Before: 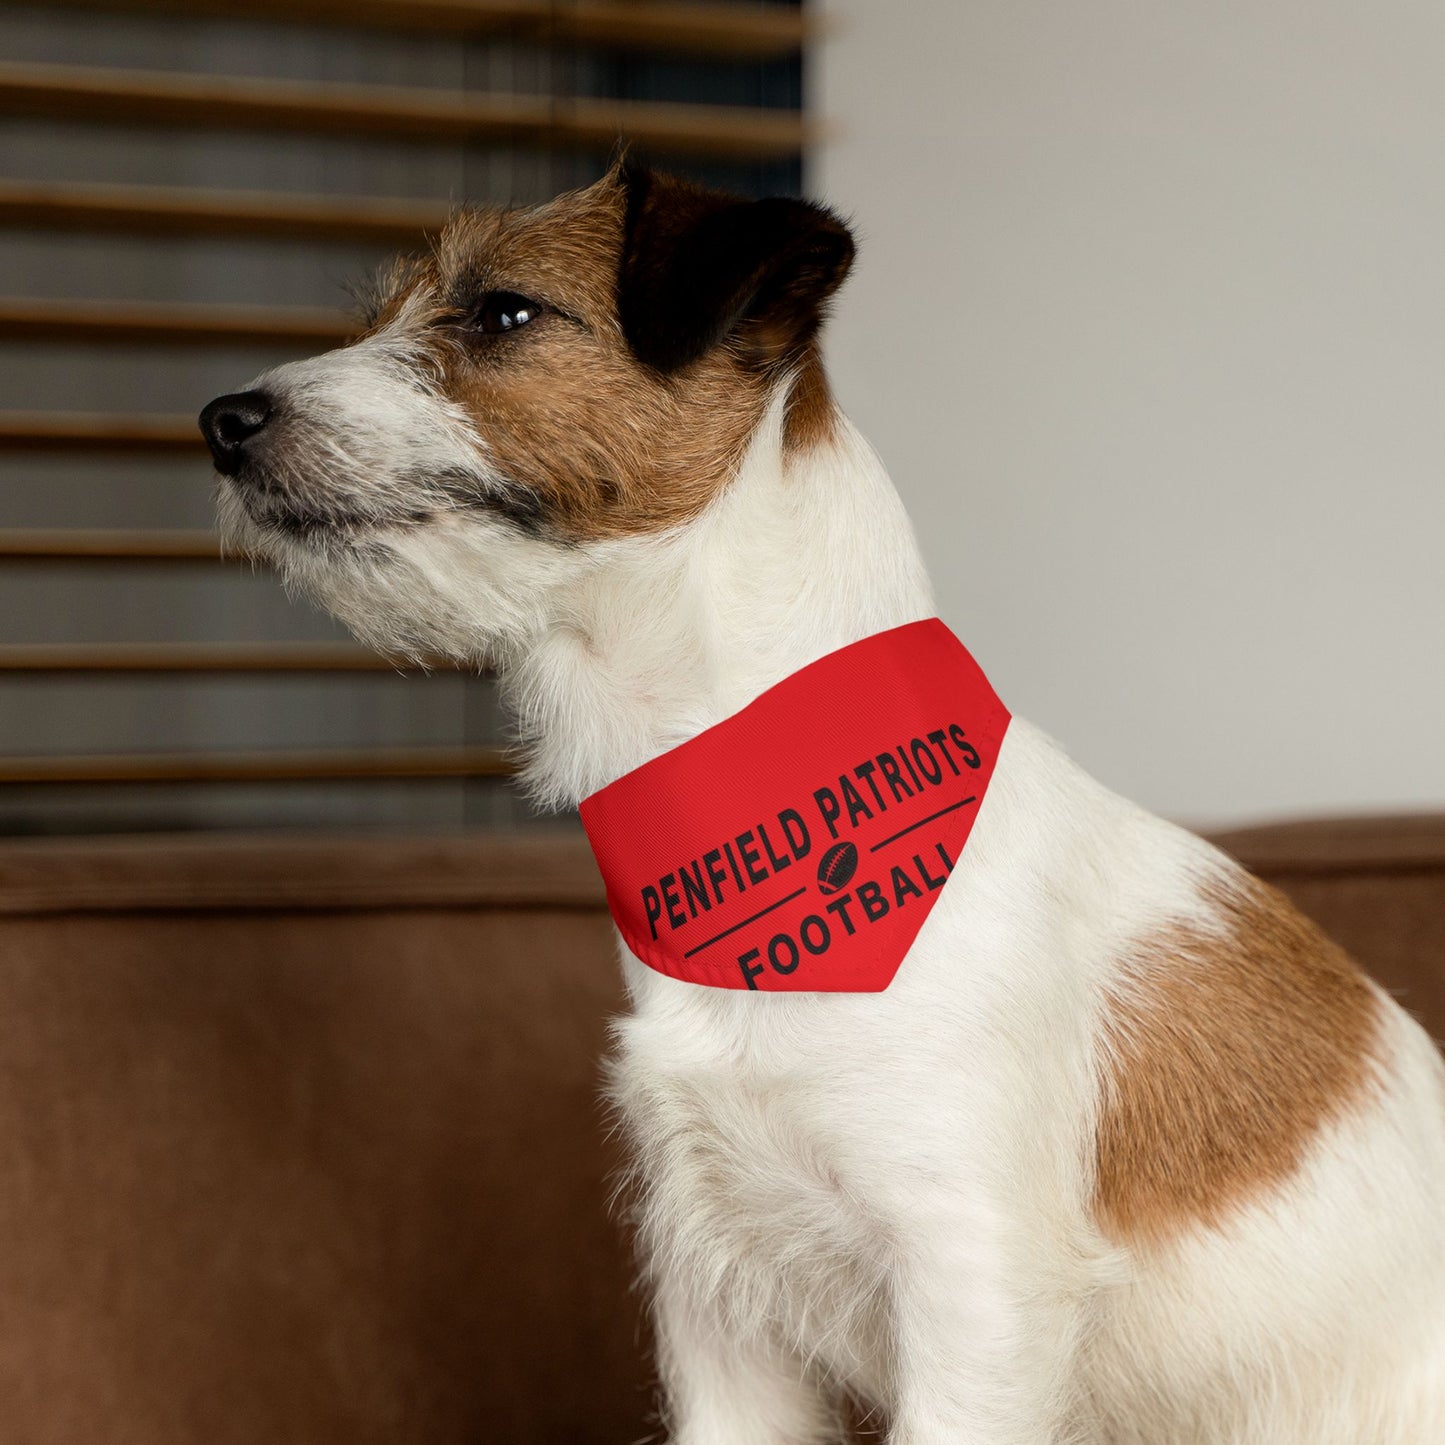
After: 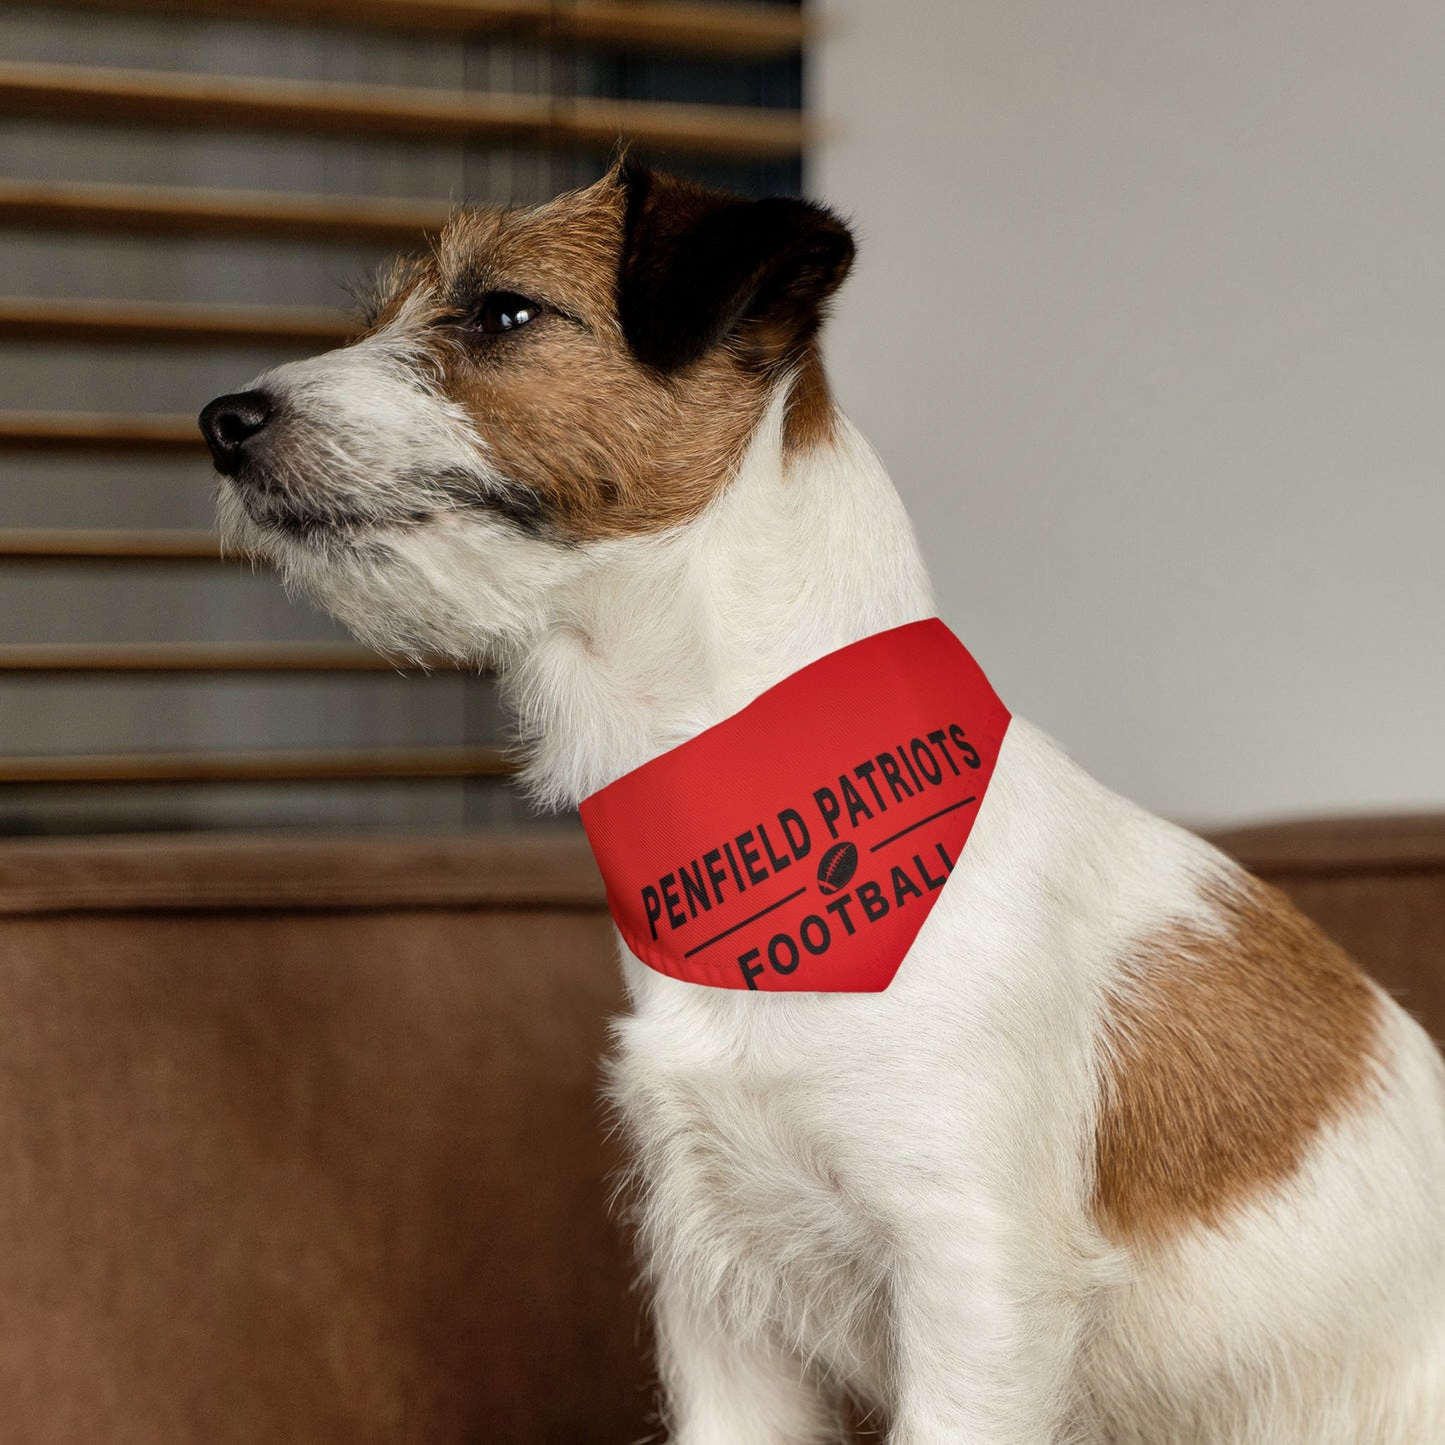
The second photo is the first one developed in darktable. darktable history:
shadows and highlights: low approximation 0.01, soften with gaussian
contrast brightness saturation: saturation -0.07
